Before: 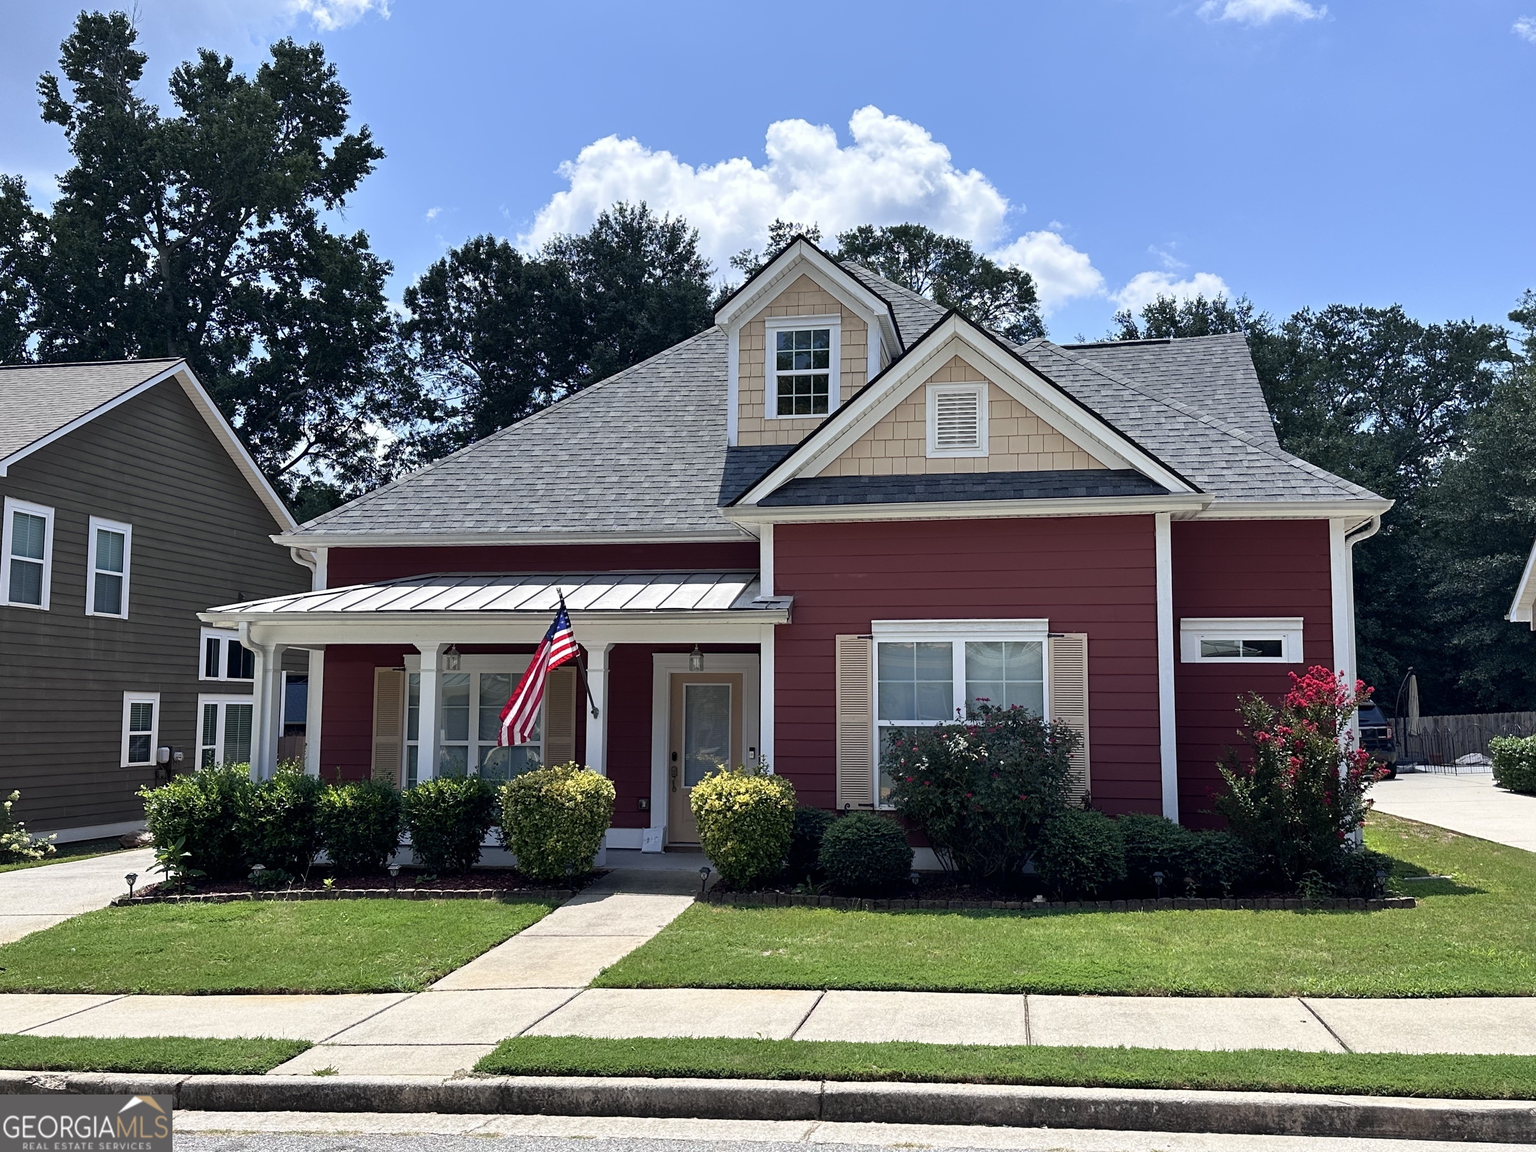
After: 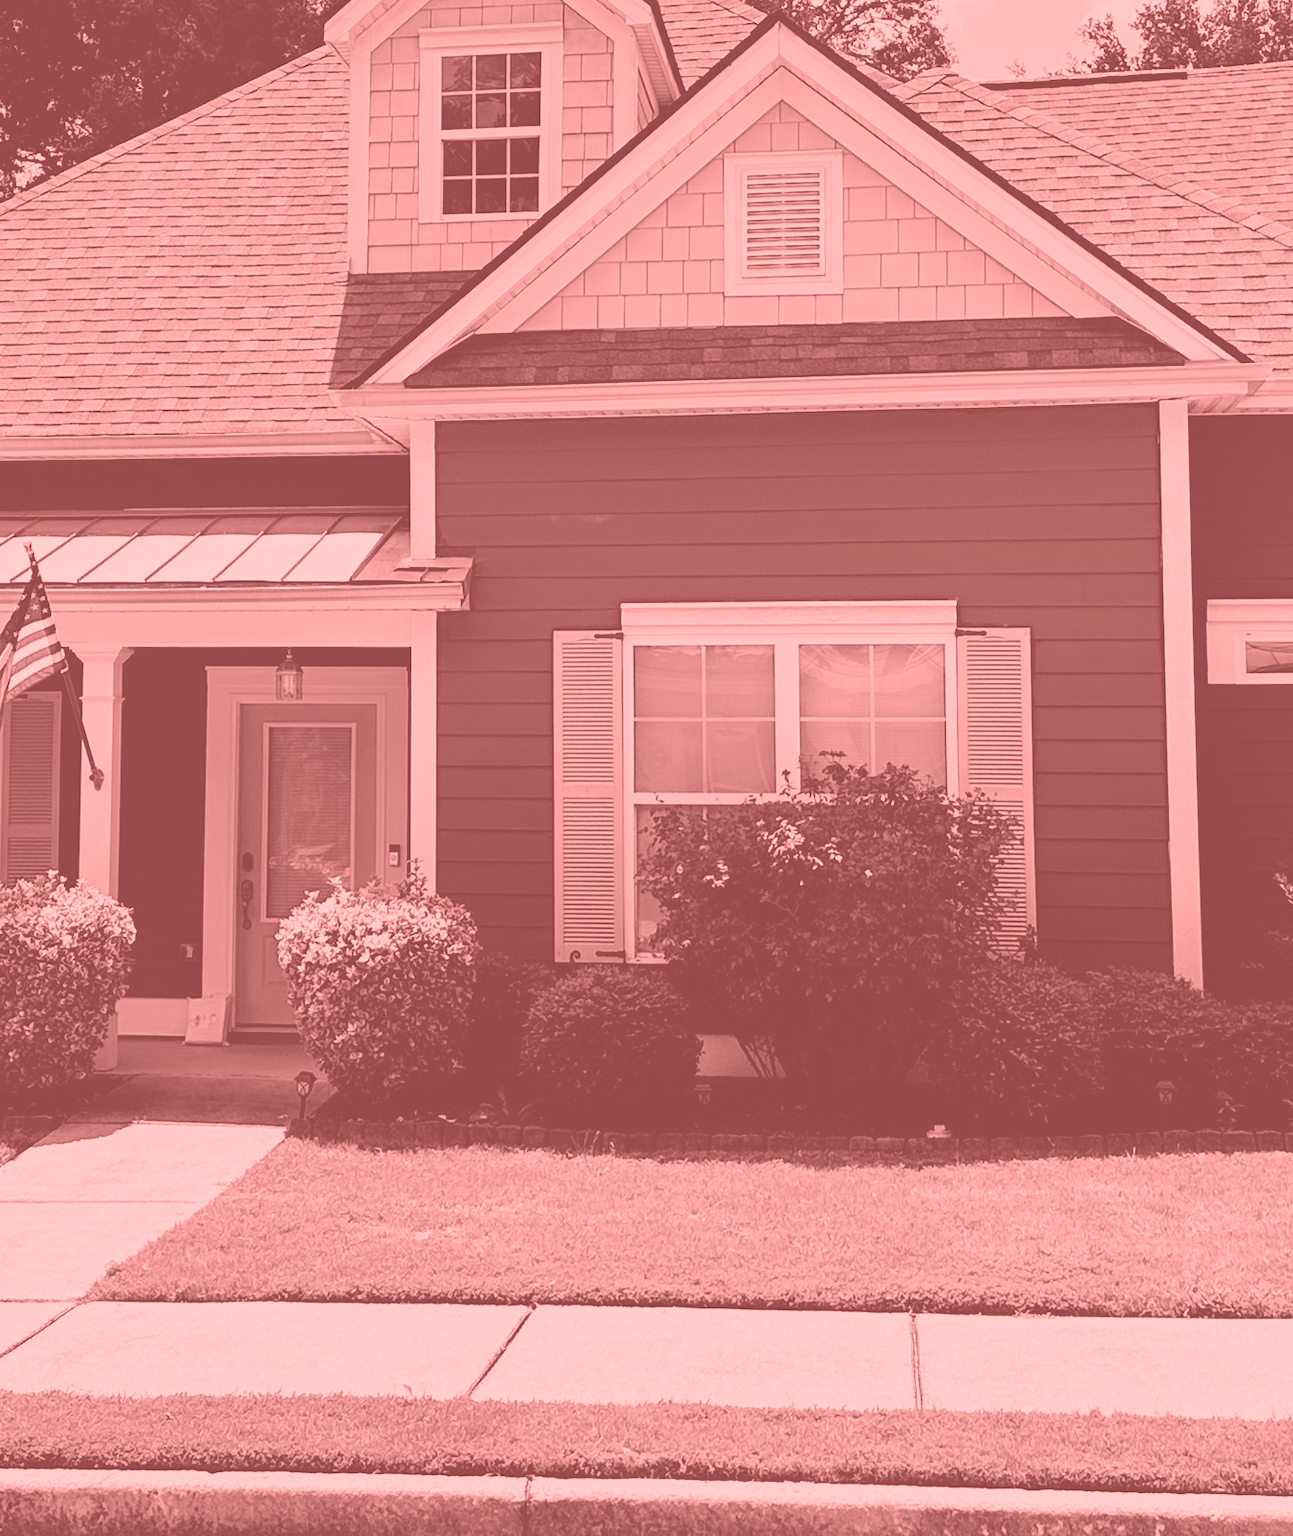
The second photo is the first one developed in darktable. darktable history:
tone curve: curves: ch0 [(0, 0) (0.003, 0) (0.011, 0.001) (0.025, 0.003) (0.044, 0.005) (0.069, 0.012) (0.1, 0.023) (0.136, 0.039) (0.177, 0.088) (0.224, 0.15) (0.277, 0.239) (0.335, 0.334) (0.399, 0.43) (0.468, 0.526) (0.543, 0.621) (0.623, 0.711) (0.709, 0.791) (0.801, 0.87) (0.898, 0.949) (1, 1)], preserve colors none
crop: left 35.432%, top 26.233%, right 20.145%, bottom 3.432%
colorize: saturation 51%, source mix 50.67%, lightness 50.67%
